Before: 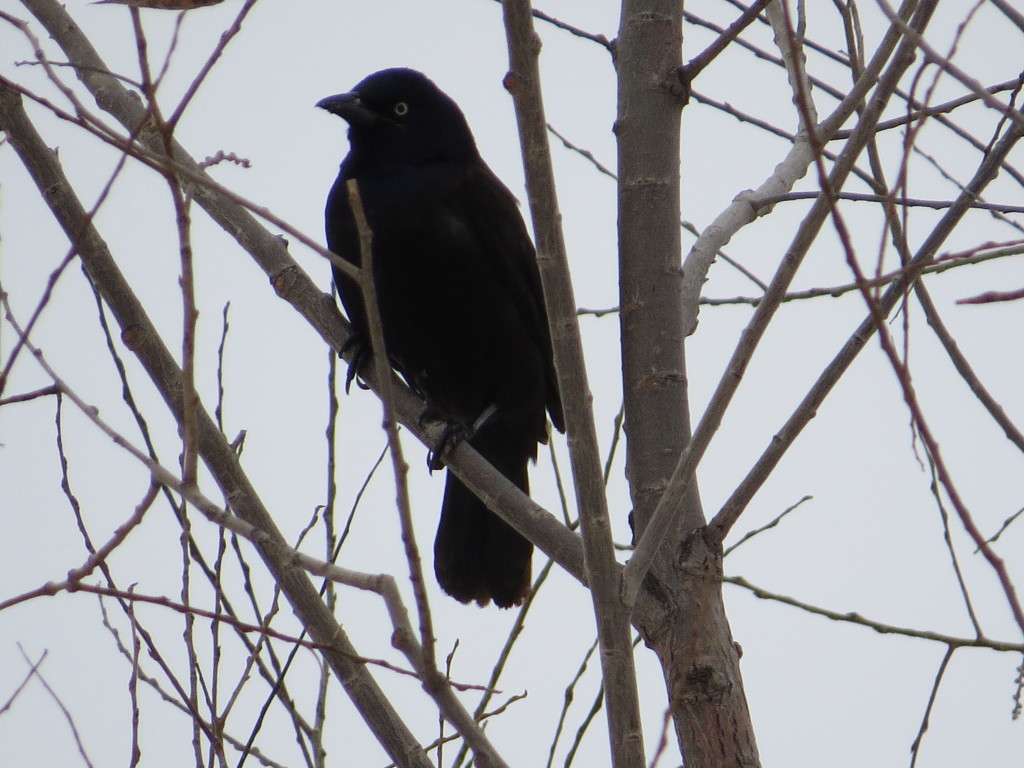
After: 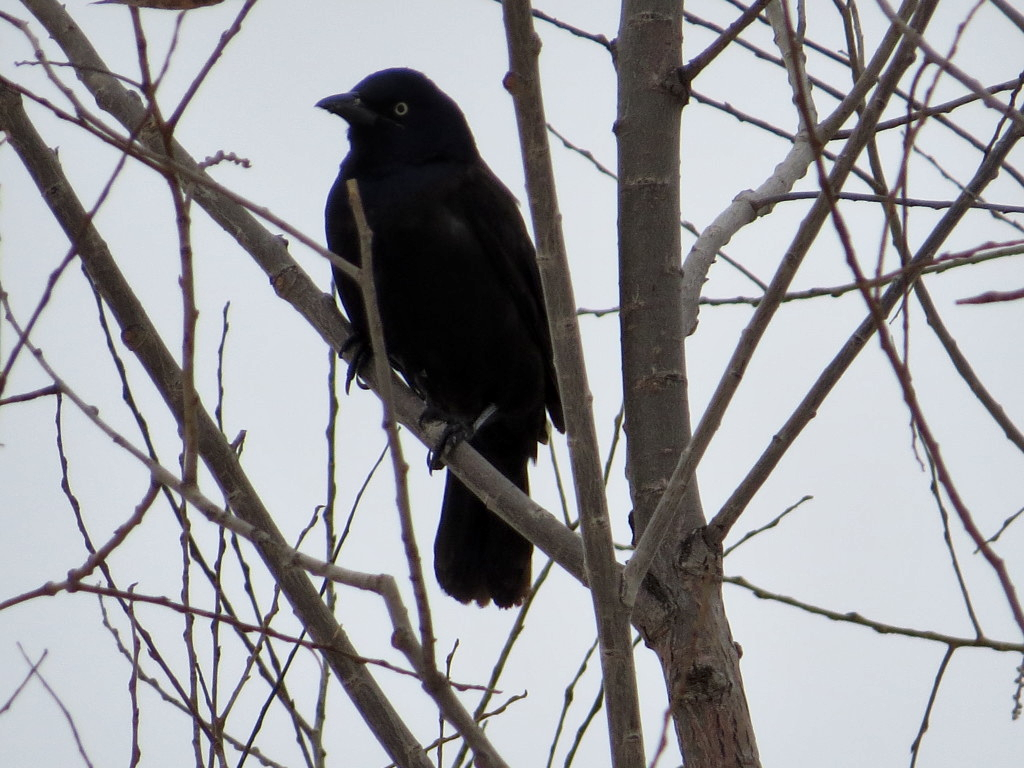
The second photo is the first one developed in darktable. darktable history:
local contrast: mode bilateral grid, contrast 25, coarseness 47, detail 152%, midtone range 0.2
